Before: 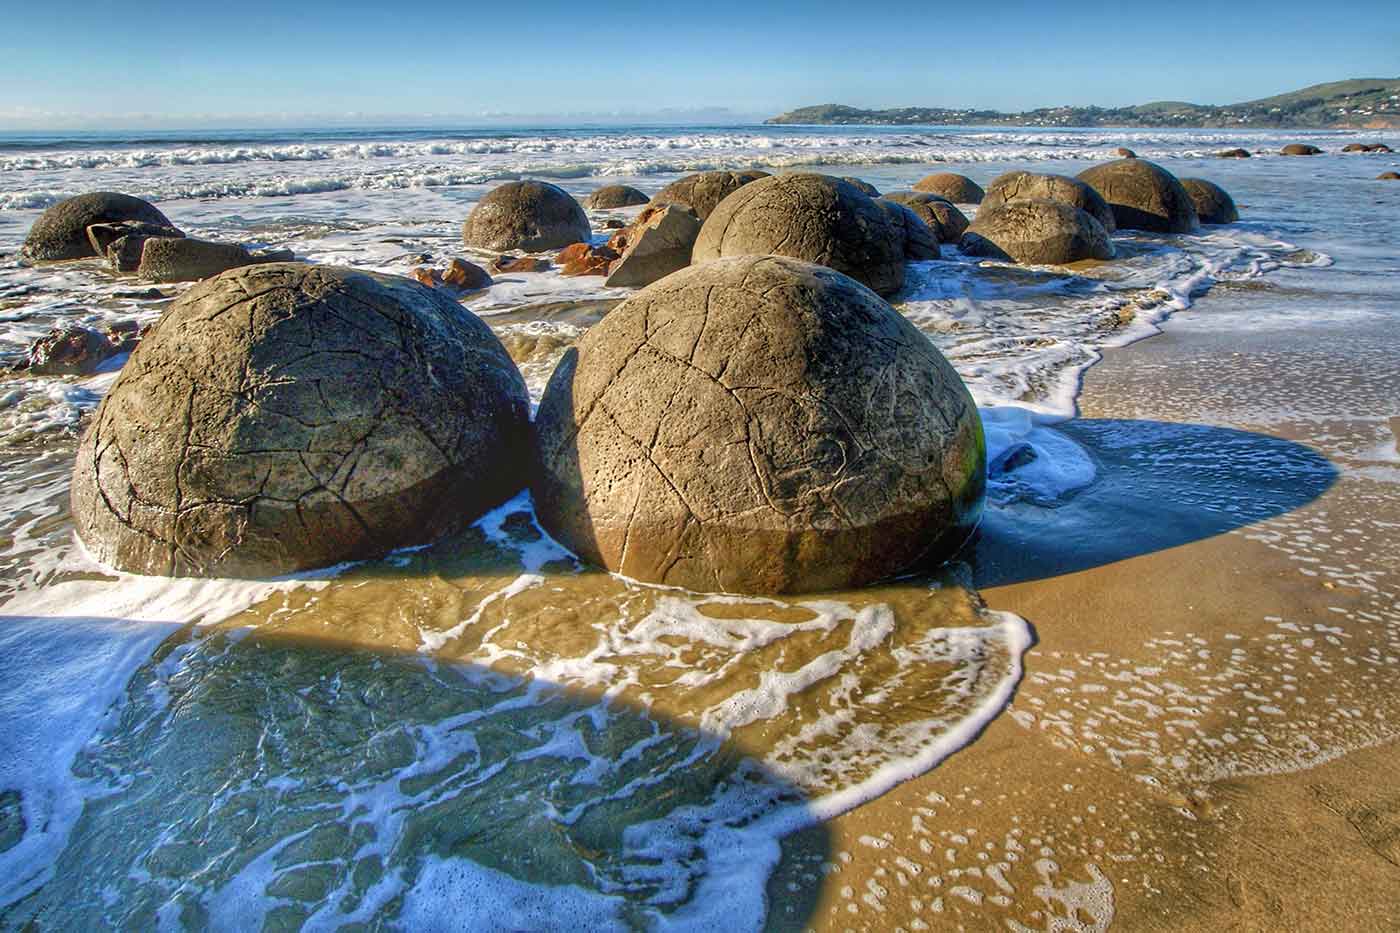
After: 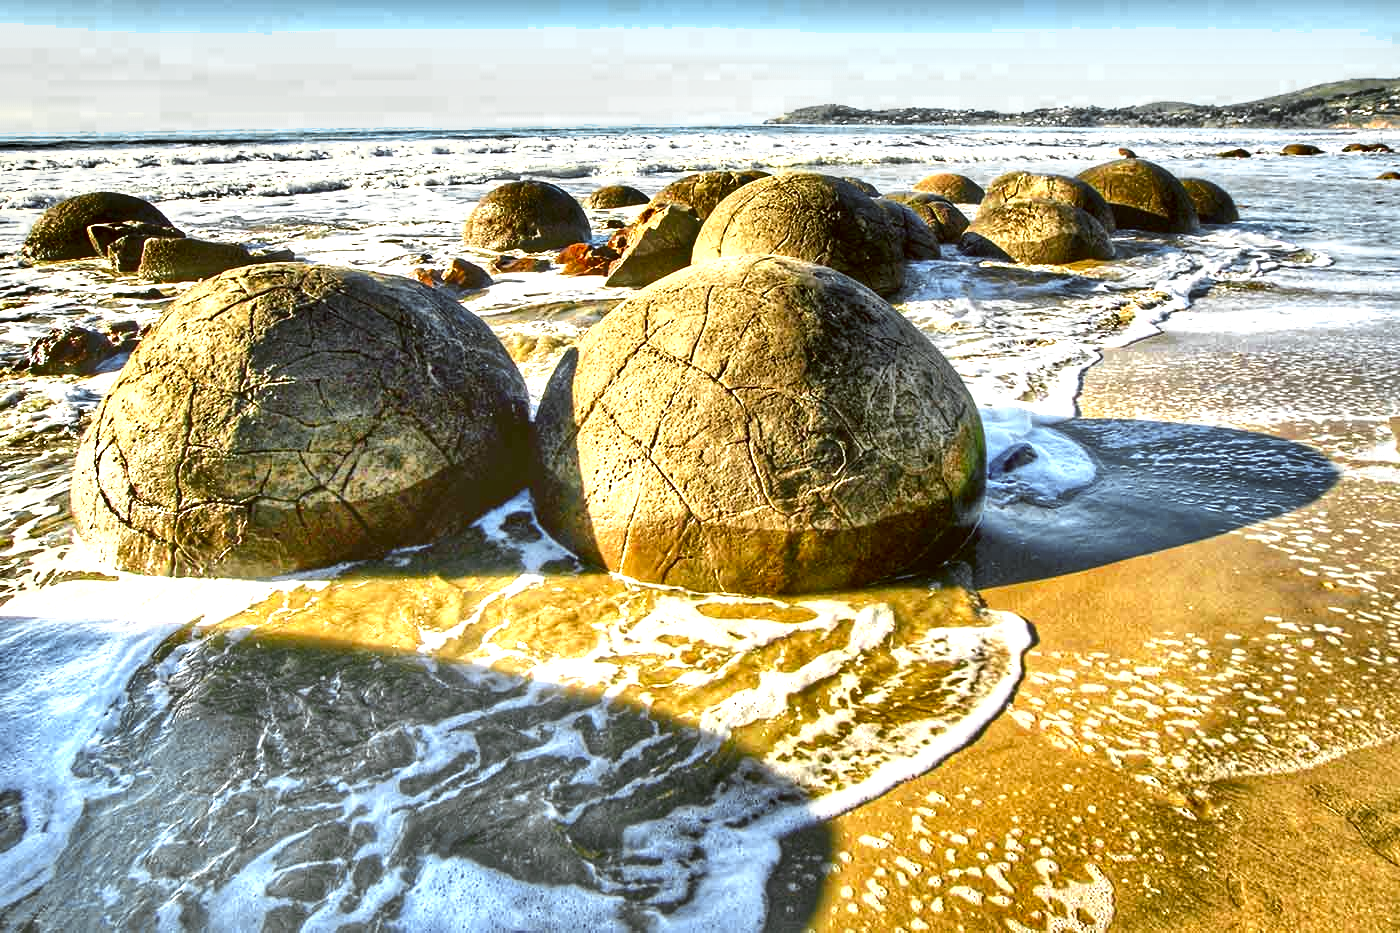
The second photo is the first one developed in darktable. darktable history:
color zones: curves: ch0 [(0.035, 0.242) (0.25, 0.5) (0.384, 0.214) (0.488, 0.255) (0.75, 0.5)]; ch1 [(0.063, 0.379) (0.25, 0.5) (0.354, 0.201) (0.489, 0.085) (0.729, 0.271)]; ch2 [(0.25, 0.5) (0.38, 0.517) (0.442, 0.51) (0.735, 0.456)]
shadows and highlights: soften with gaussian
color correction: highlights a* -1.43, highlights b* 10.12, shadows a* 0.395, shadows b* 19.35
exposure: black level correction 0, exposure 1.1 EV, compensate highlight preservation false
tone equalizer: -8 EV -0.417 EV, -7 EV -0.389 EV, -6 EV -0.333 EV, -5 EV -0.222 EV, -3 EV 0.222 EV, -2 EV 0.333 EV, -1 EV 0.389 EV, +0 EV 0.417 EV, edges refinement/feathering 500, mask exposure compensation -1.57 EV, preserve details no
